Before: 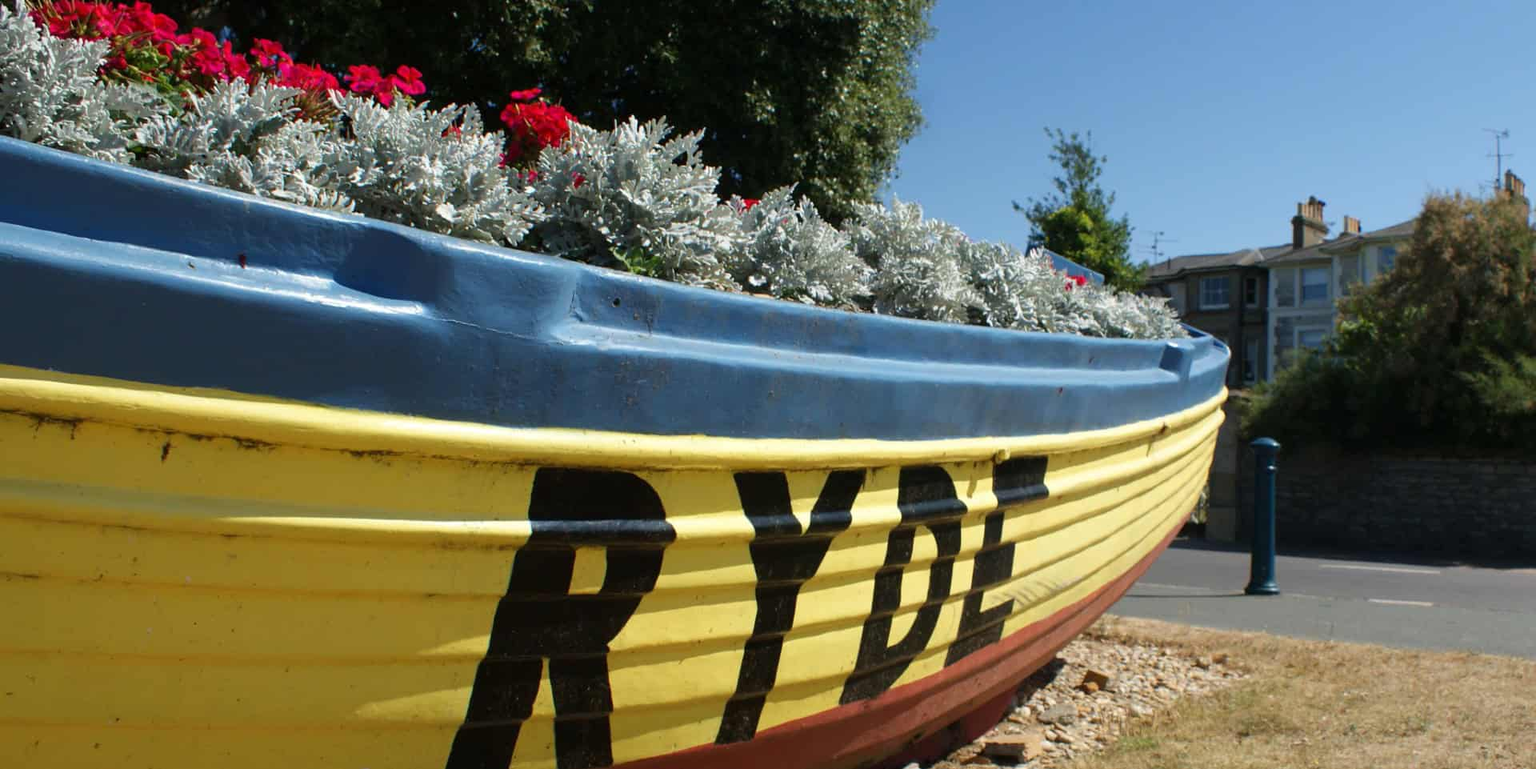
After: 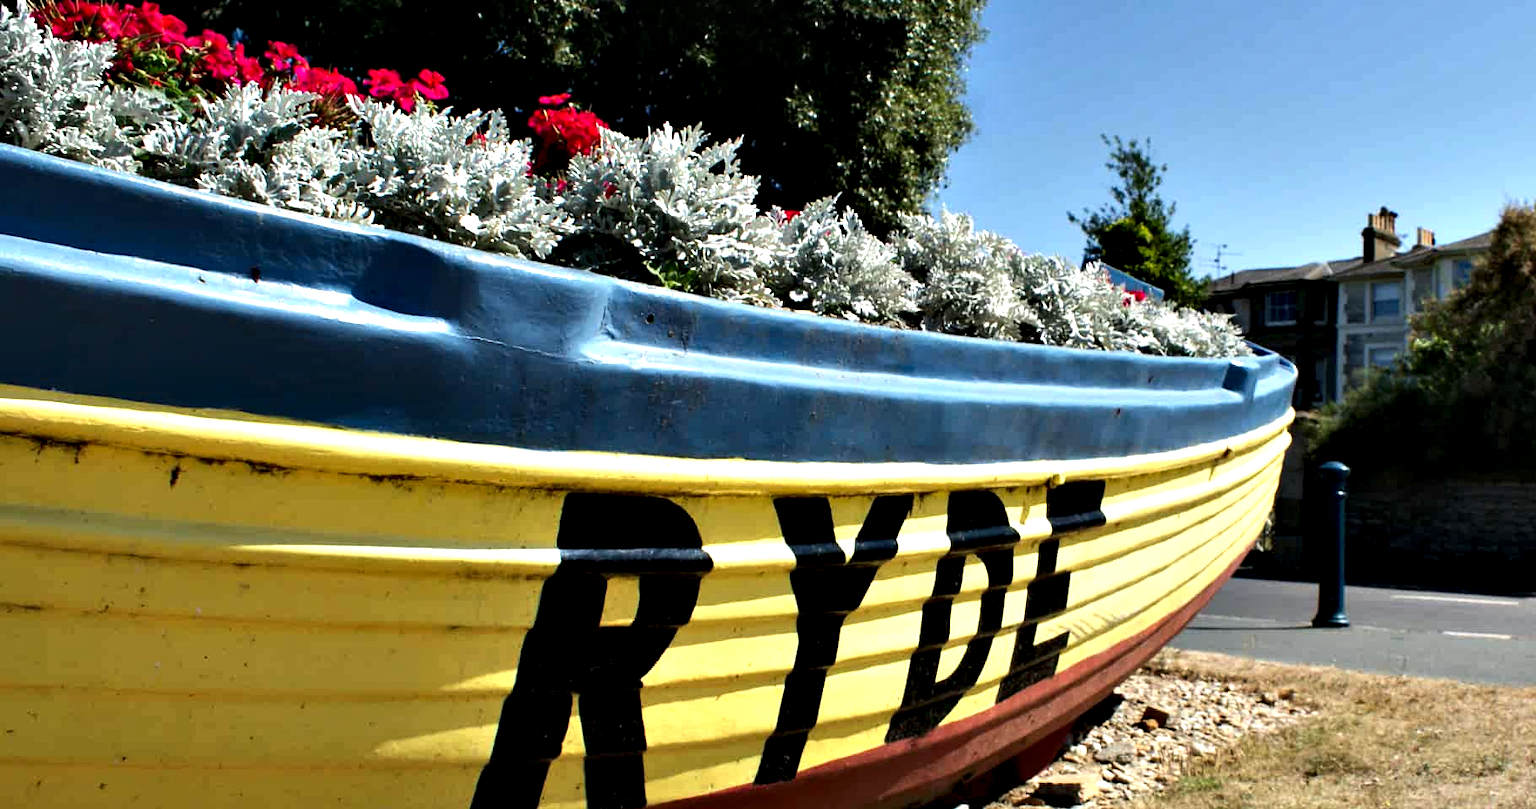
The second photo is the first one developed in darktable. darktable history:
crop and rotate: left 0%, right 5.115%
tone equalizer: -8 EV -0.435 EV, -7 EV -0.356 EV, -6 EV -0.3 EV, -5 EV -0.199 EV, -3 EV 0.235 EV, -2 EV 0.351 EV, -1 EV 0.388 EV, +0 EV 0.441 EV, edges refinement/feathering 500, mask exposure compensation -1.57 EV, preserve details no
contrast equalizer: y [[0.6 ×6], [0.55 ×6], [0 ×6], [0 ×6], [0 ×6]]
